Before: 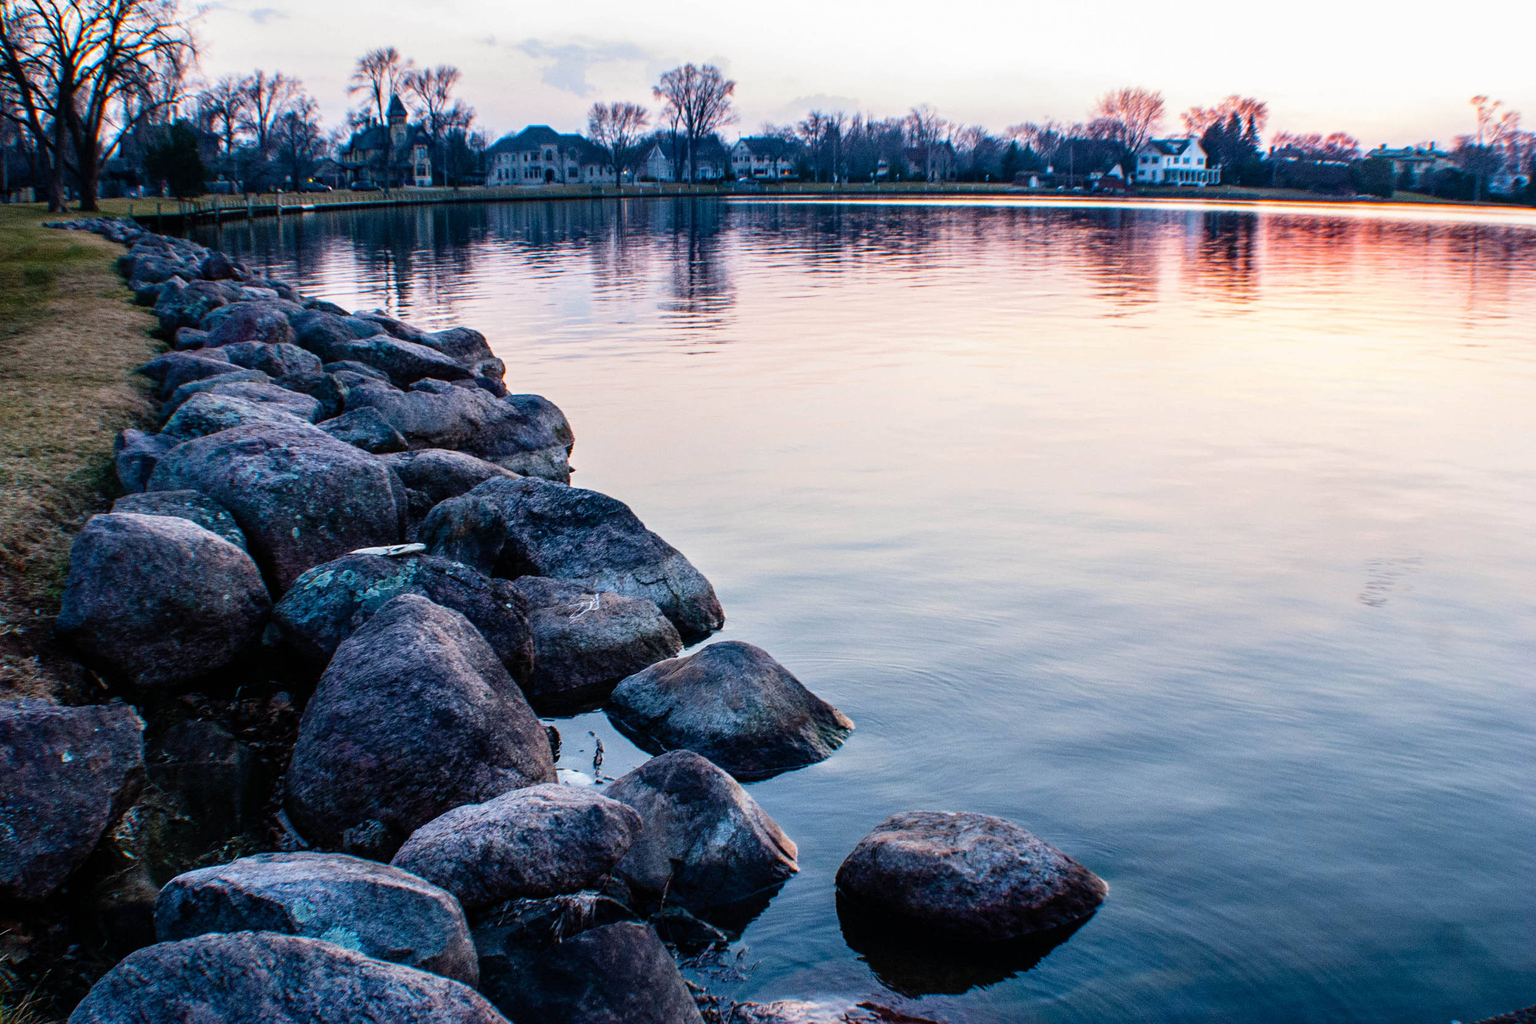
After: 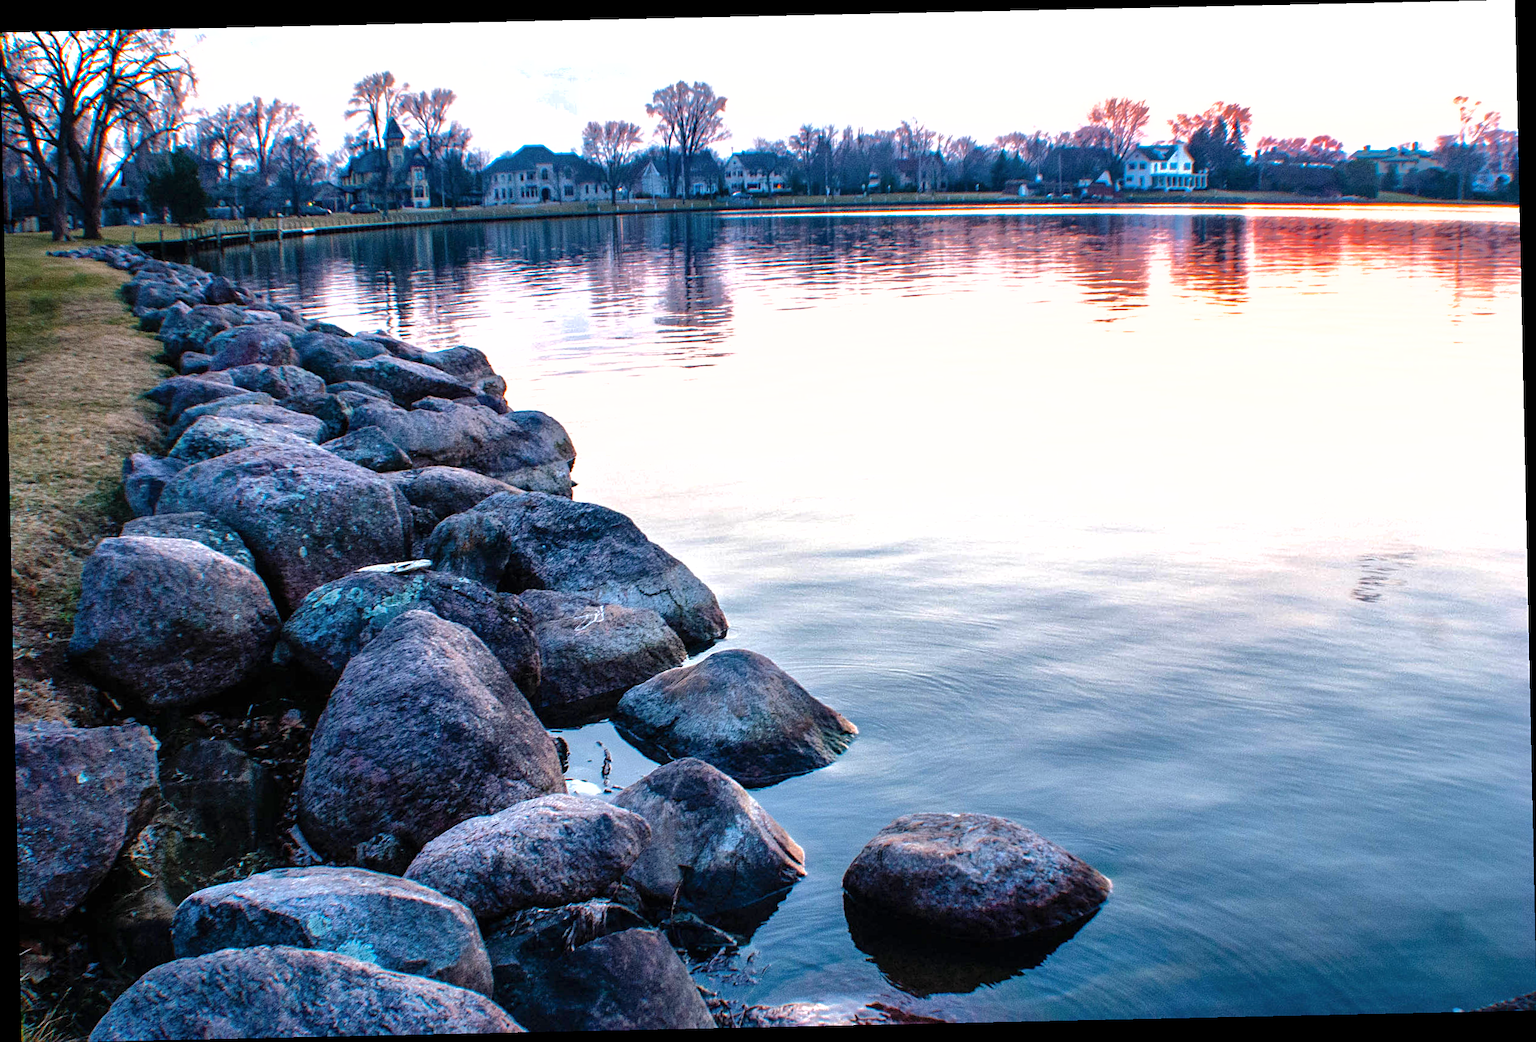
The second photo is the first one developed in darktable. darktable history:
rotate and perspective: rotation -1.24°, automatic cropping off
sharpen: amount 0.2
shadows and highlights: shadows 40, highlights -60
exposure: exposure 0.64 EV, compensate highlight preservation false
